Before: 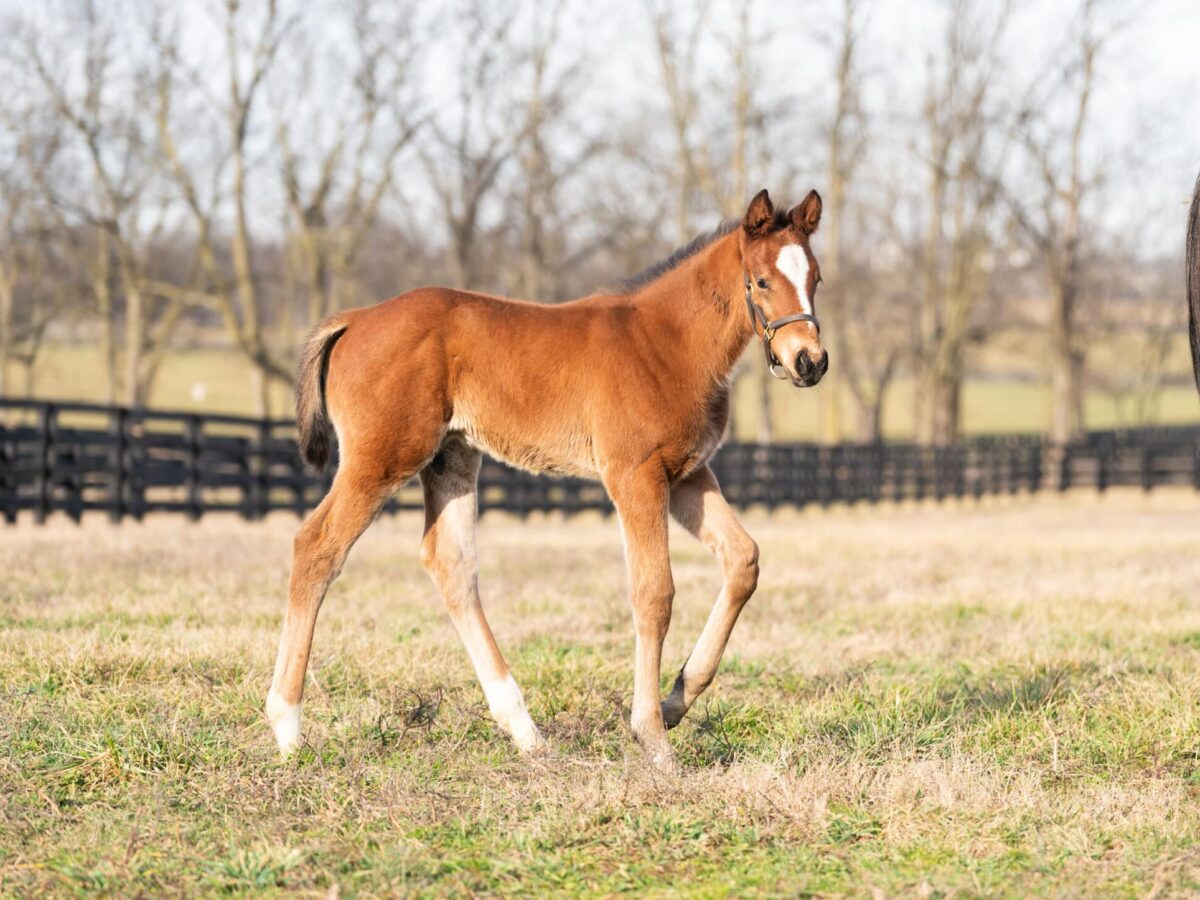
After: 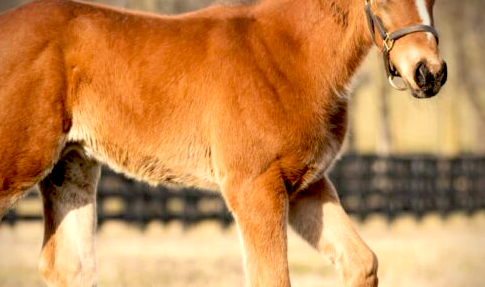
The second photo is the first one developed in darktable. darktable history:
crop: left 31.751%, top 32.172%, right 27.8%, bottom 35.83%
exposure: black level correction 0.025, exposure 0.182 EV, compensate highlight preservation false
vignetting: brightness -0.629, saturation -0.007, center (-0.028, 0.239)
white balance: red 1.029, blue 0.92
